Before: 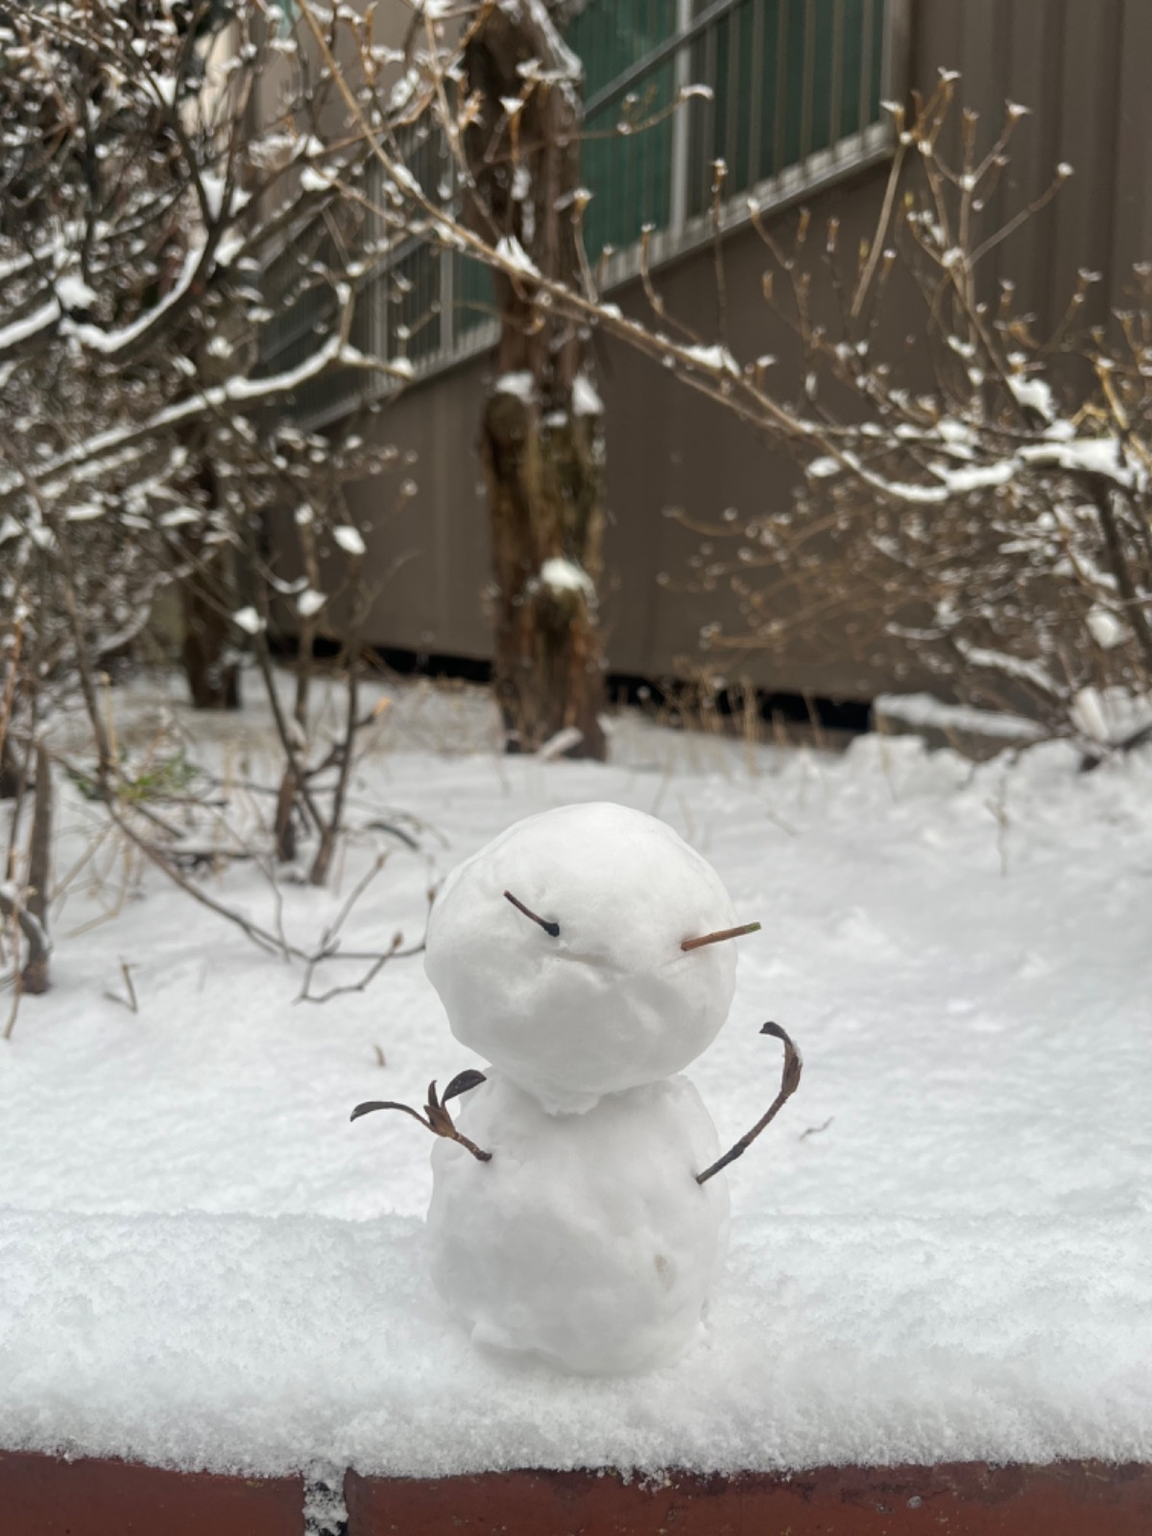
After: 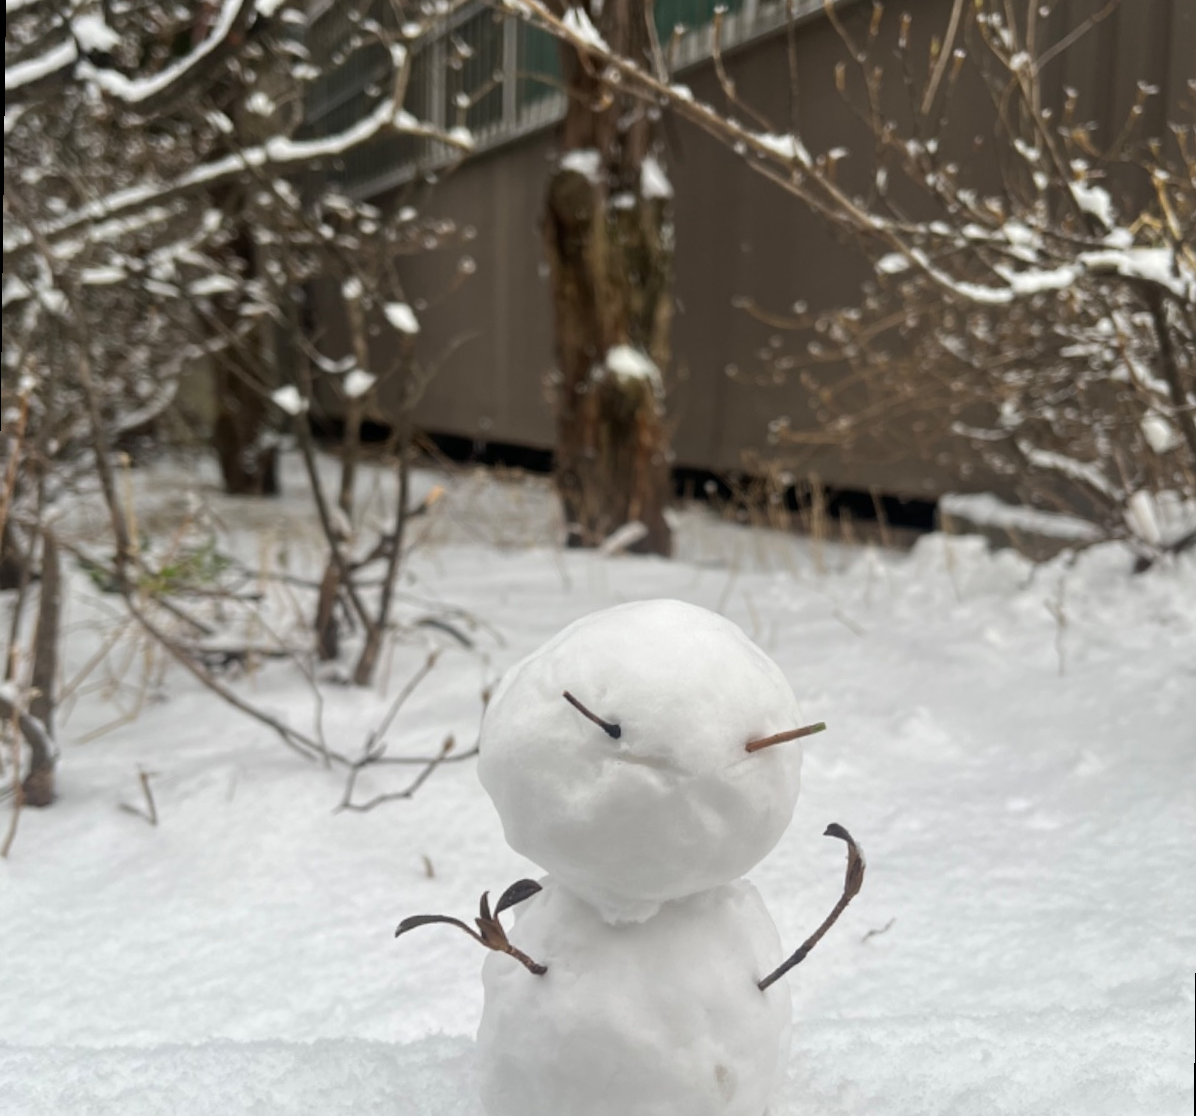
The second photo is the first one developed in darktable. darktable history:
crop: top 11.038%, bottom 13.962%
rotate and perspective: rotation 0.679°, lens shift (horizontal) 0.136, crop left 0.009, crop right 0.991, crop top 0.078, crop bottom 0.95
